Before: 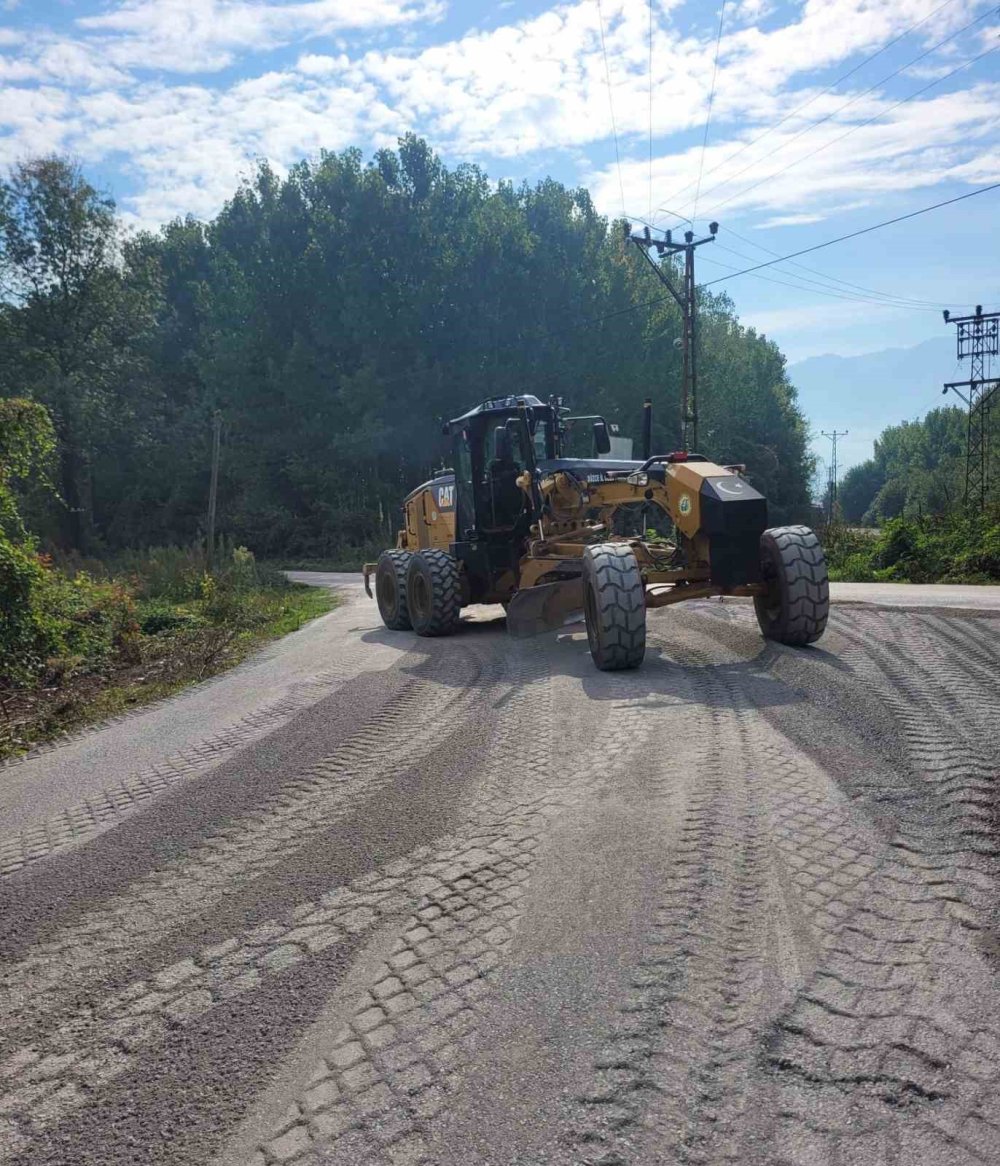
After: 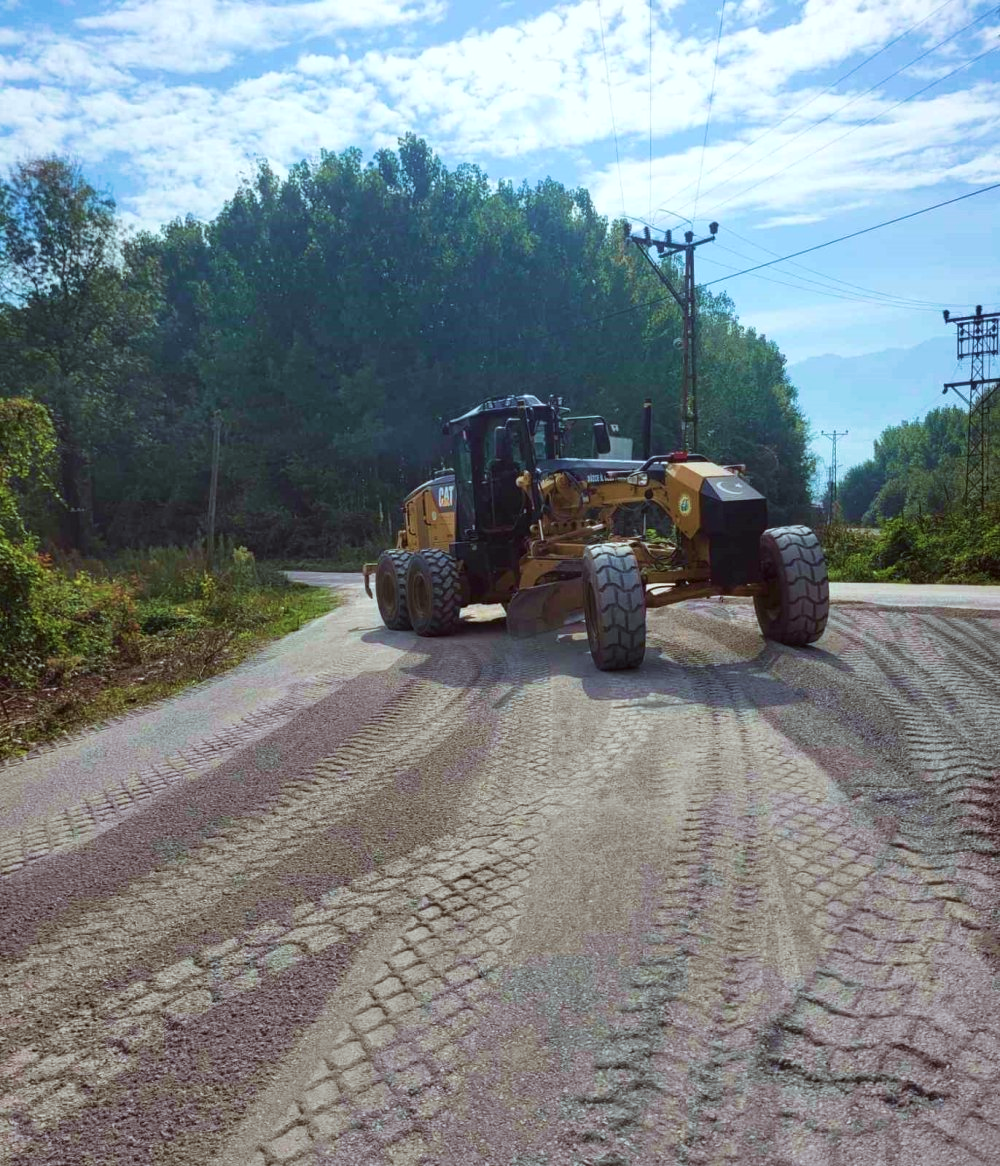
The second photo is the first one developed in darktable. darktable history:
color correction: highlights a* -4.99, highlights b* -4.02, shadows a* 4.13, shadows b* 4.49
velvia: strength 44.69%
contrast brightness saturation: contrast 0.102, brightness 0.016, saturation 0.017
